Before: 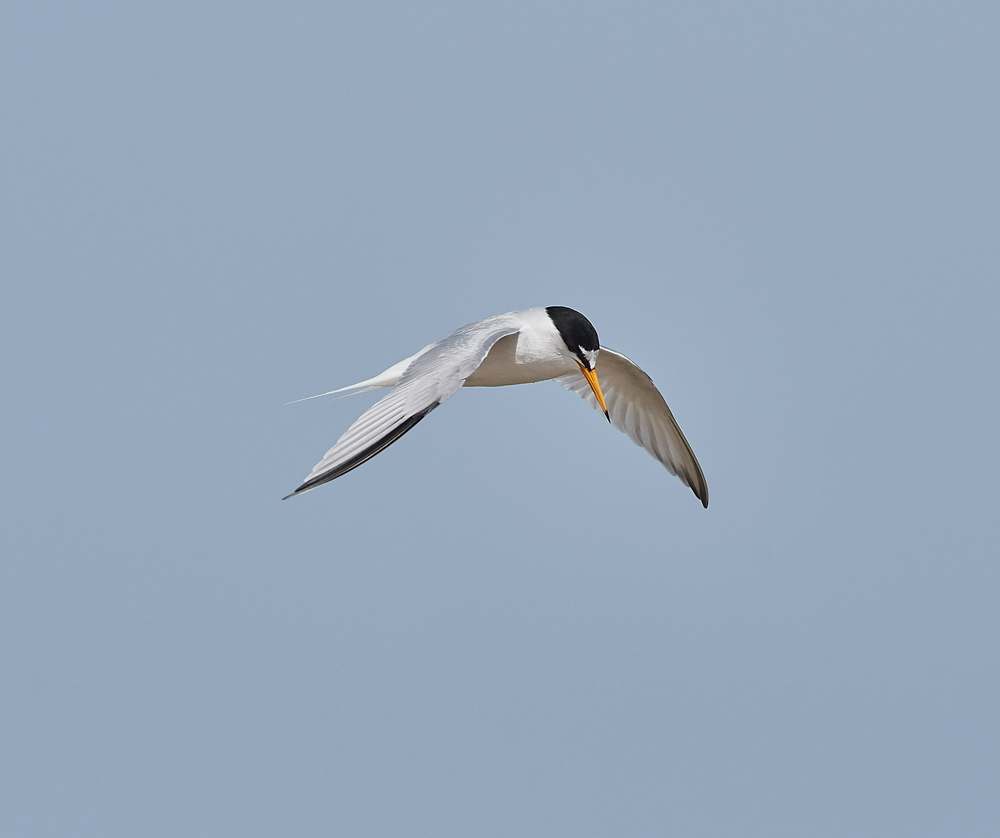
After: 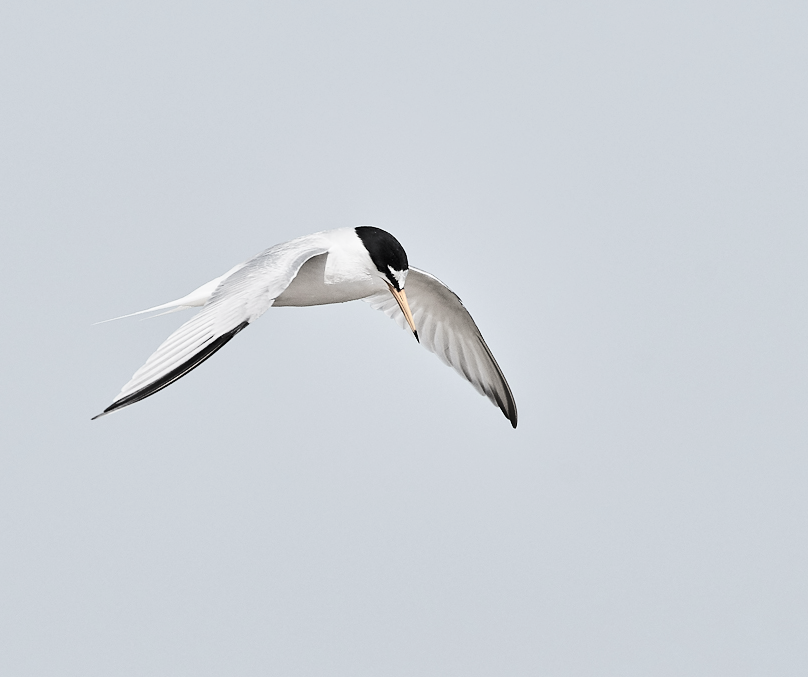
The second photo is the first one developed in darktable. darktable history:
crop: left 19.159%, top 9.58%, bottom 9.58%
tone curve: curves: ch0 [(0, 0) (0.004, 0) (0.133, 0.071) (0.325, 0.456) (0.832, 0.957) (1, 1)], color space Lab, linked channels, preserve colors none
color correction: saturation 0.2
tone equalizer: -7 EV 0.15 EV, -6 EV 0.6 EV, -5 EV 1.15 EV, -4 EV 1.33 EV, -3 EV 1.15 EV, -2 EV 0.6 EV, -1 EV 0.15 EV, mask exposure compensation -0.5 EV
shadows and highlights: low approximation 0.01, soften with gaussian
